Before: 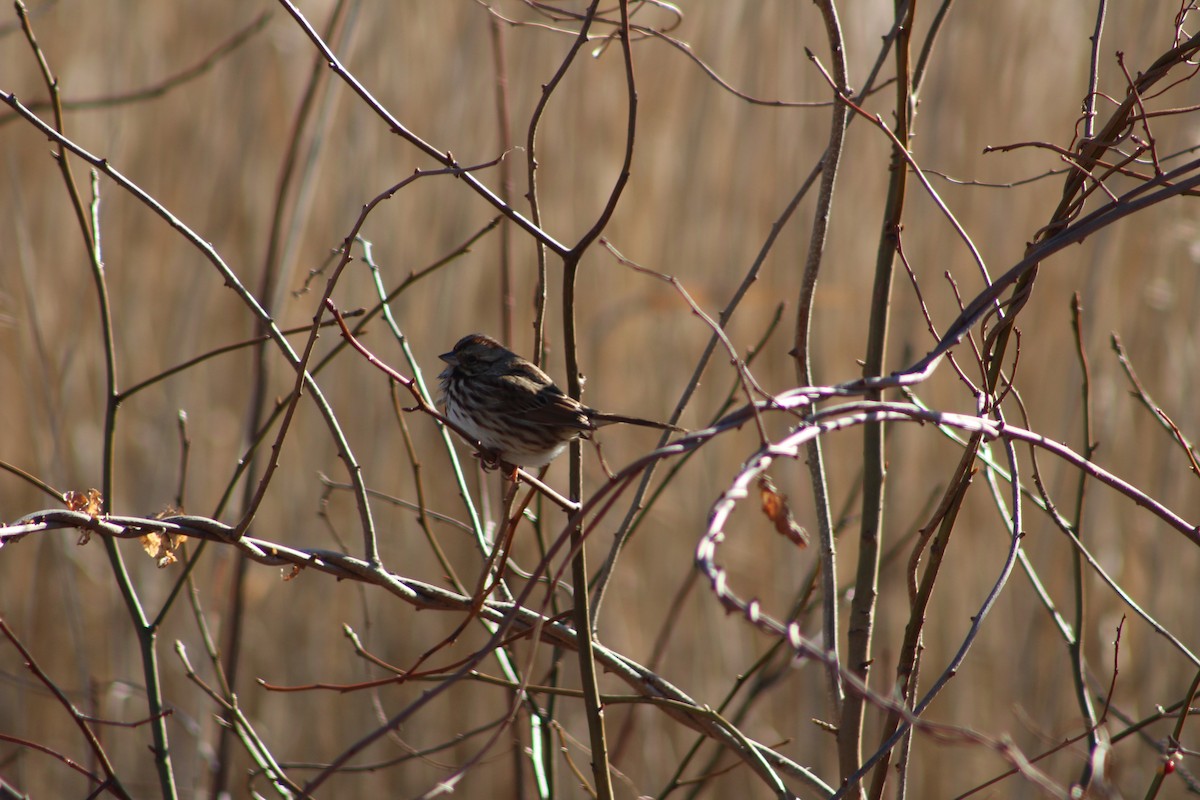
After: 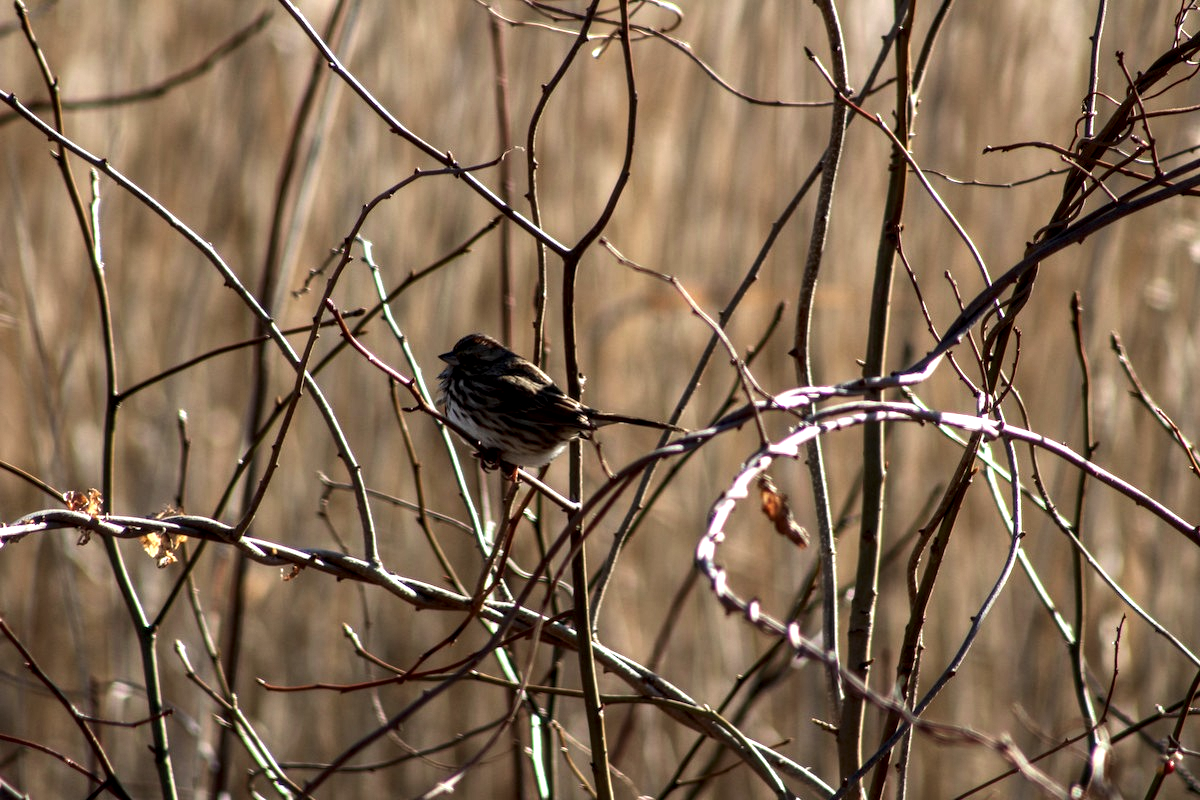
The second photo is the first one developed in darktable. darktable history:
tone equalizer: -8 EV -0.747 EV, -7 EV -0.71 EV, -6 EV -0.595 EV, -5 EV -0.38 EV, -3 EV 0.369 EV, -2 EV 0.6 EV, -1 EV 0.696 EV, +0 EV 0.738 EV, edges refinement/feathering 500, mask exposure compensation -1.57 EV, preserve details no
local contrast: highlights 28%, detail 150%
